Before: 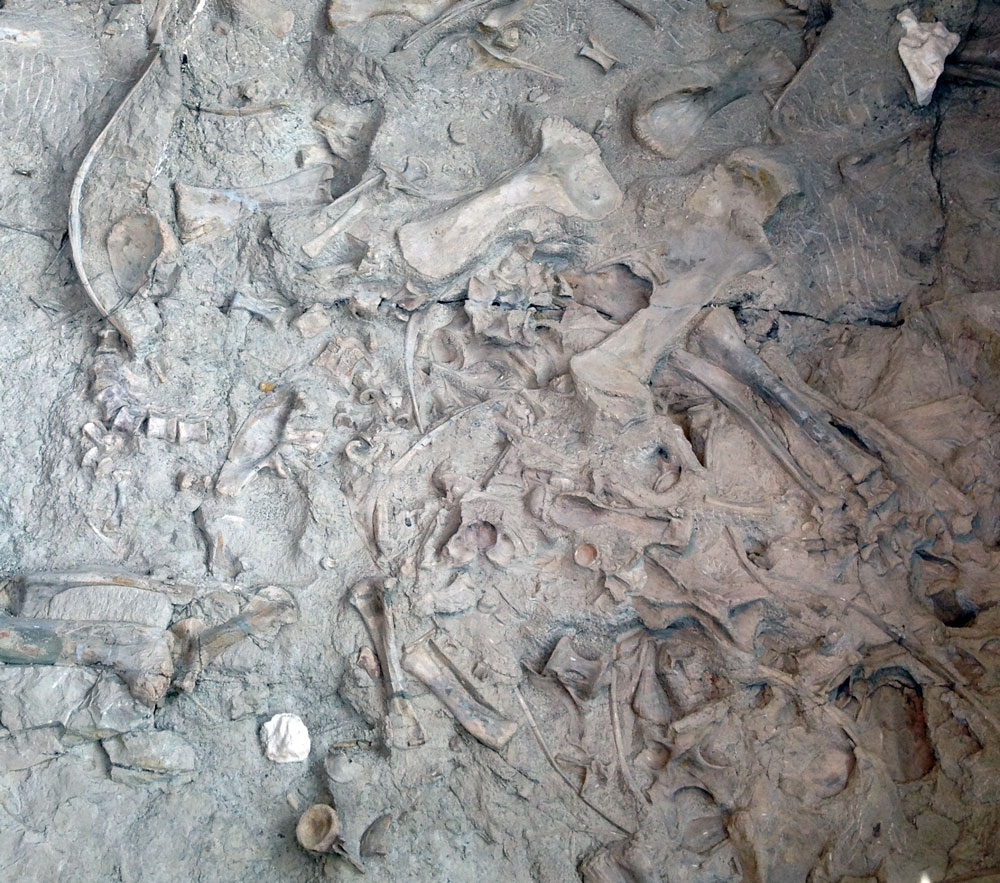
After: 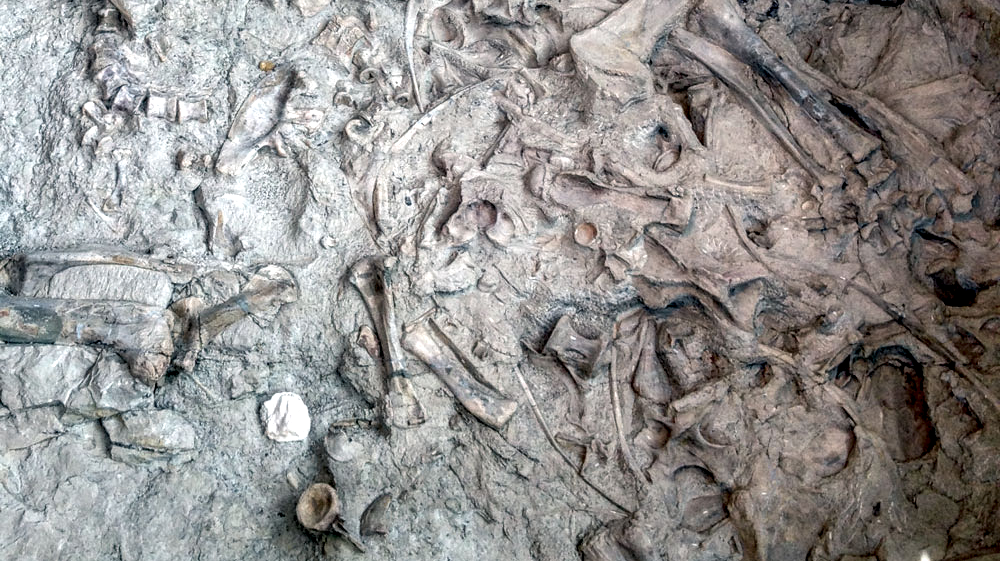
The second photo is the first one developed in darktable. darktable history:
local contrast: highlights 0%, shadows 0%, detail 182%
crop and rotate: top 36.435%
